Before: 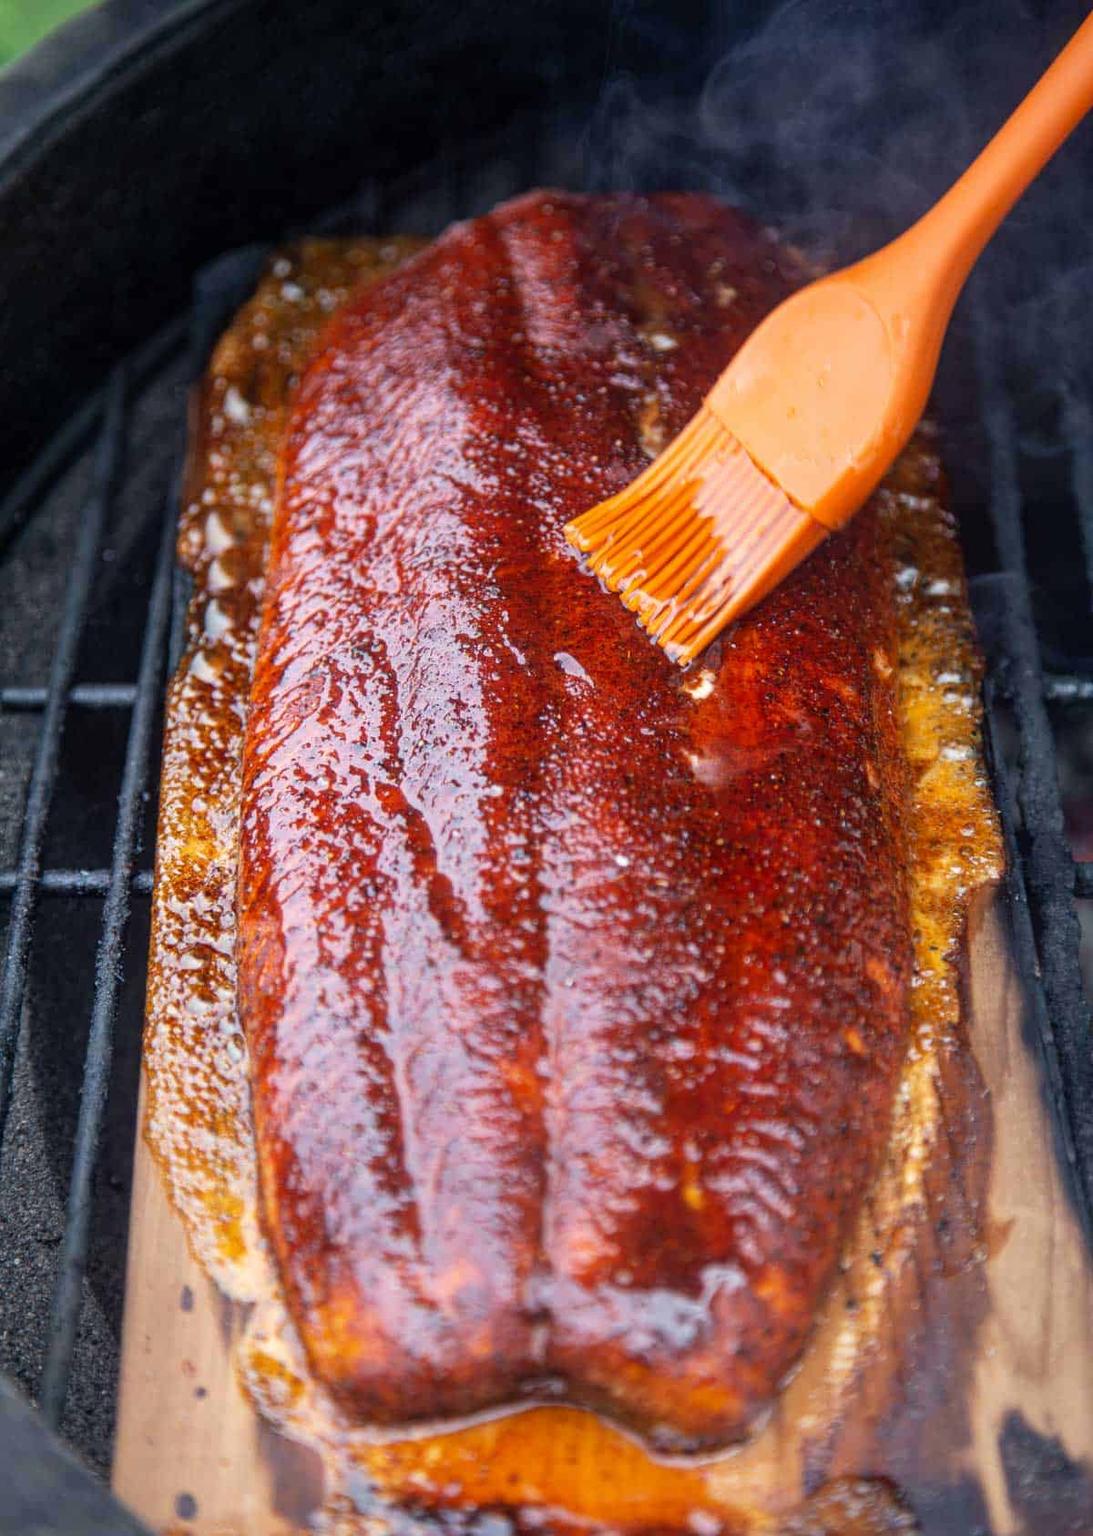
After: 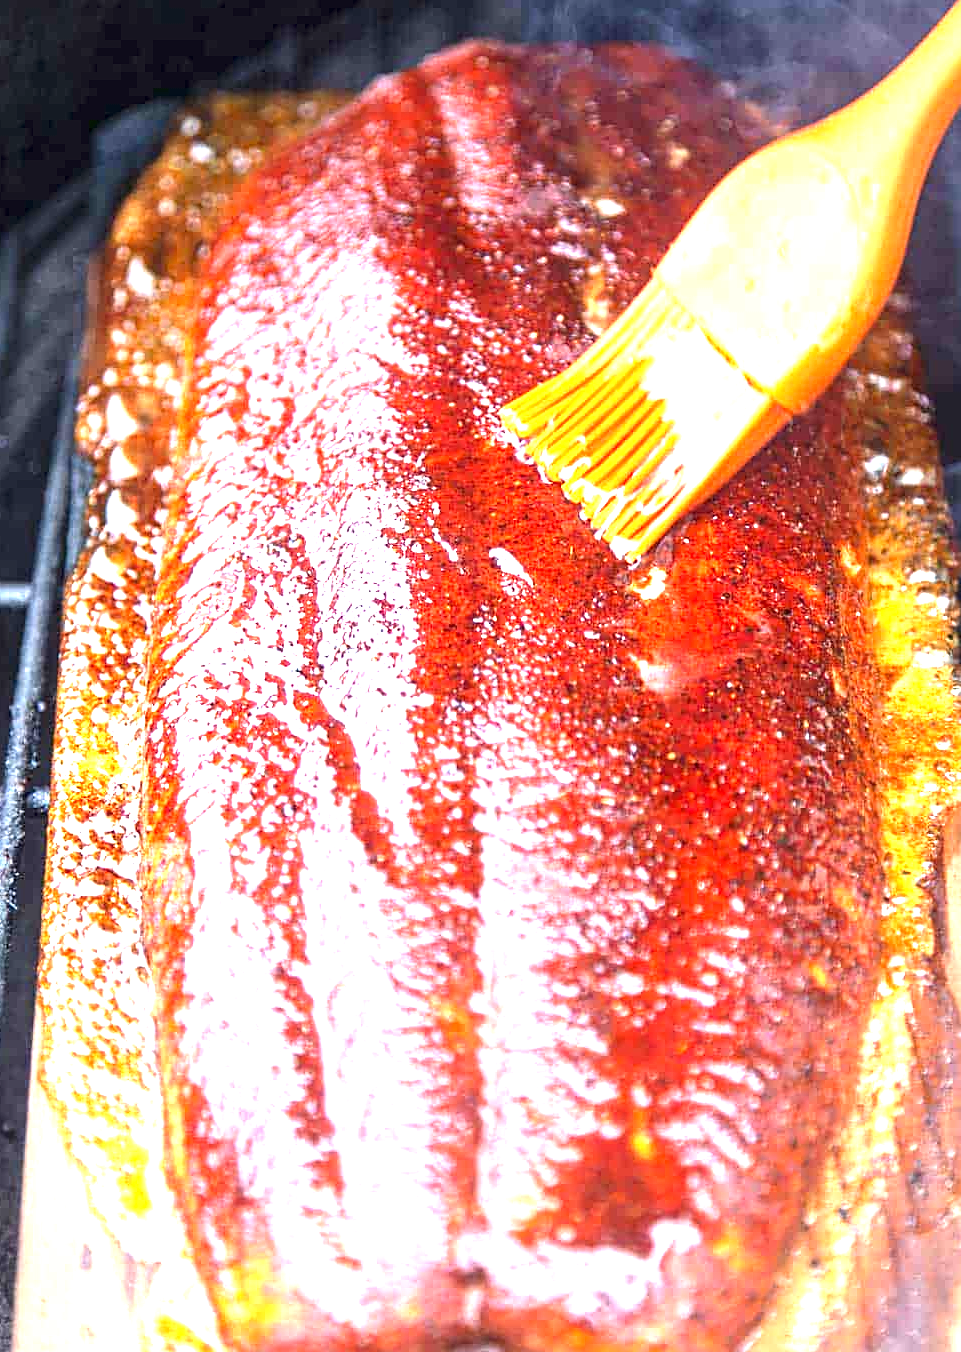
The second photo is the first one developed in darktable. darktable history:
sharpen: on, module defaults
exposure: black level correction 0, exposure 1.989 EV, compensate highlight preservation false
crop and rotate: left 9.949%, top 10.01%, right 9.928%, bottom 9.758%
